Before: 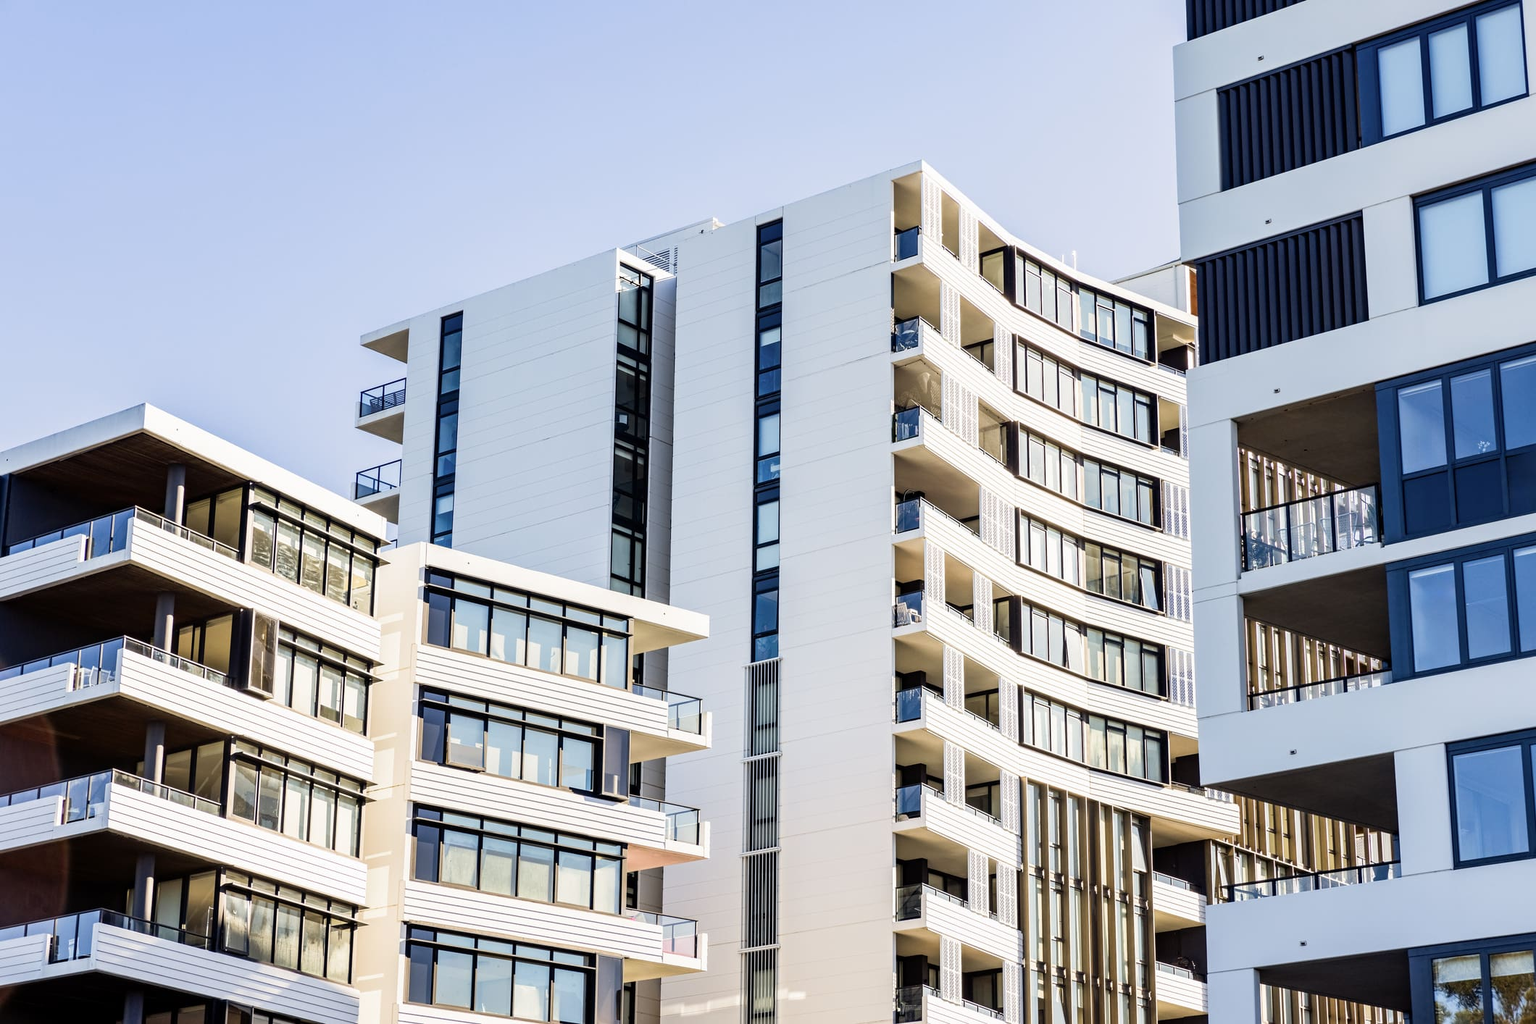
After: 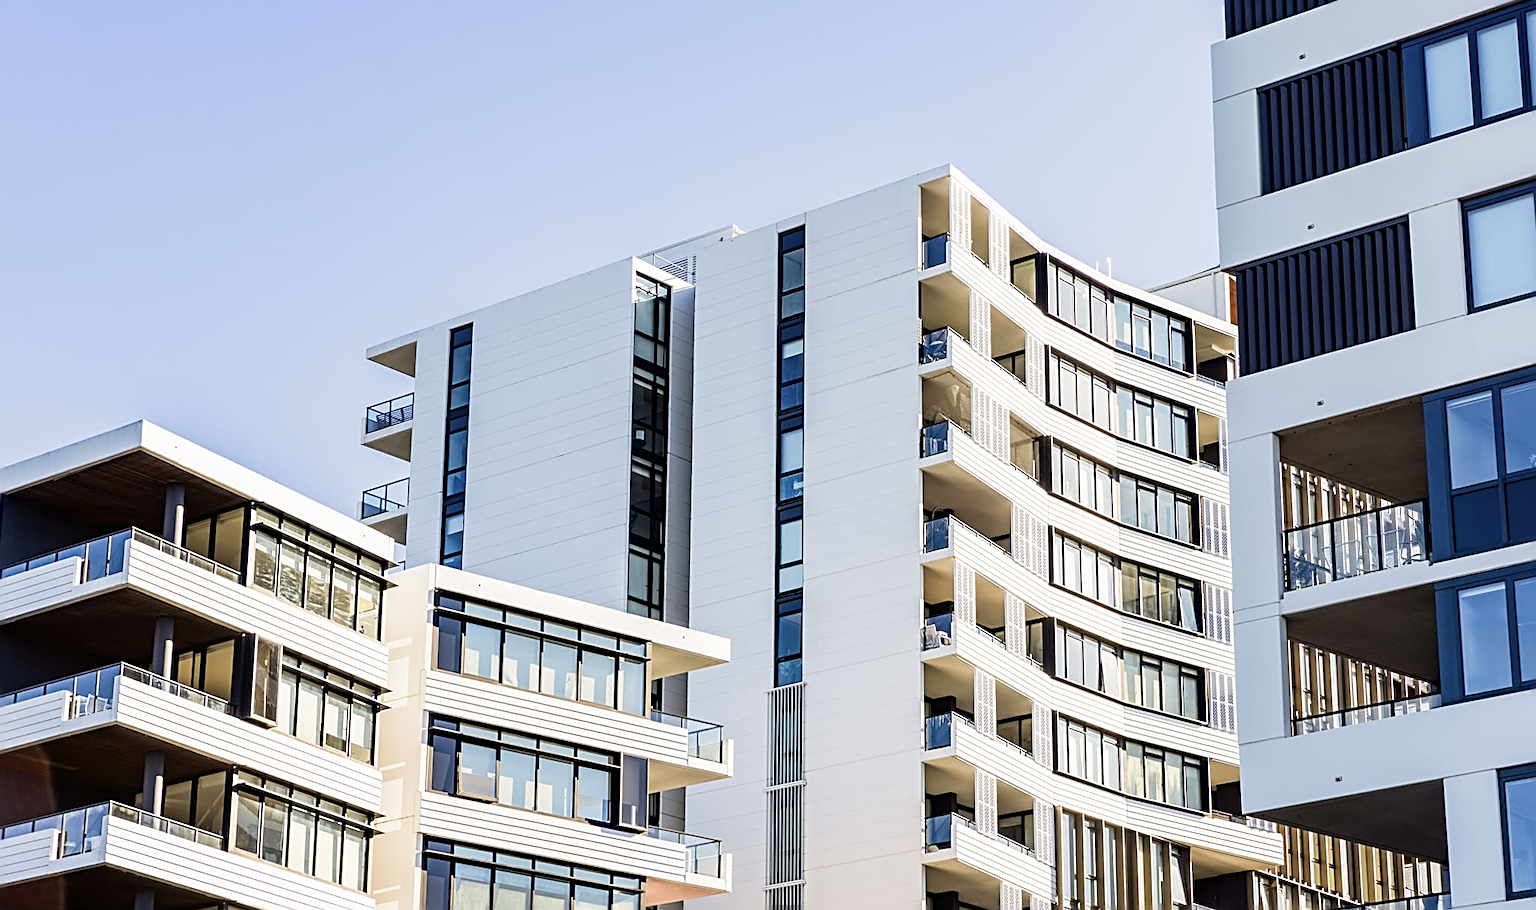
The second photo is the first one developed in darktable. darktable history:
sharpen: radius 2.531, amount 0.628
crop and rotate: angle 0.2°, left 0.275%, right 3.127%, bottom 14.18%
